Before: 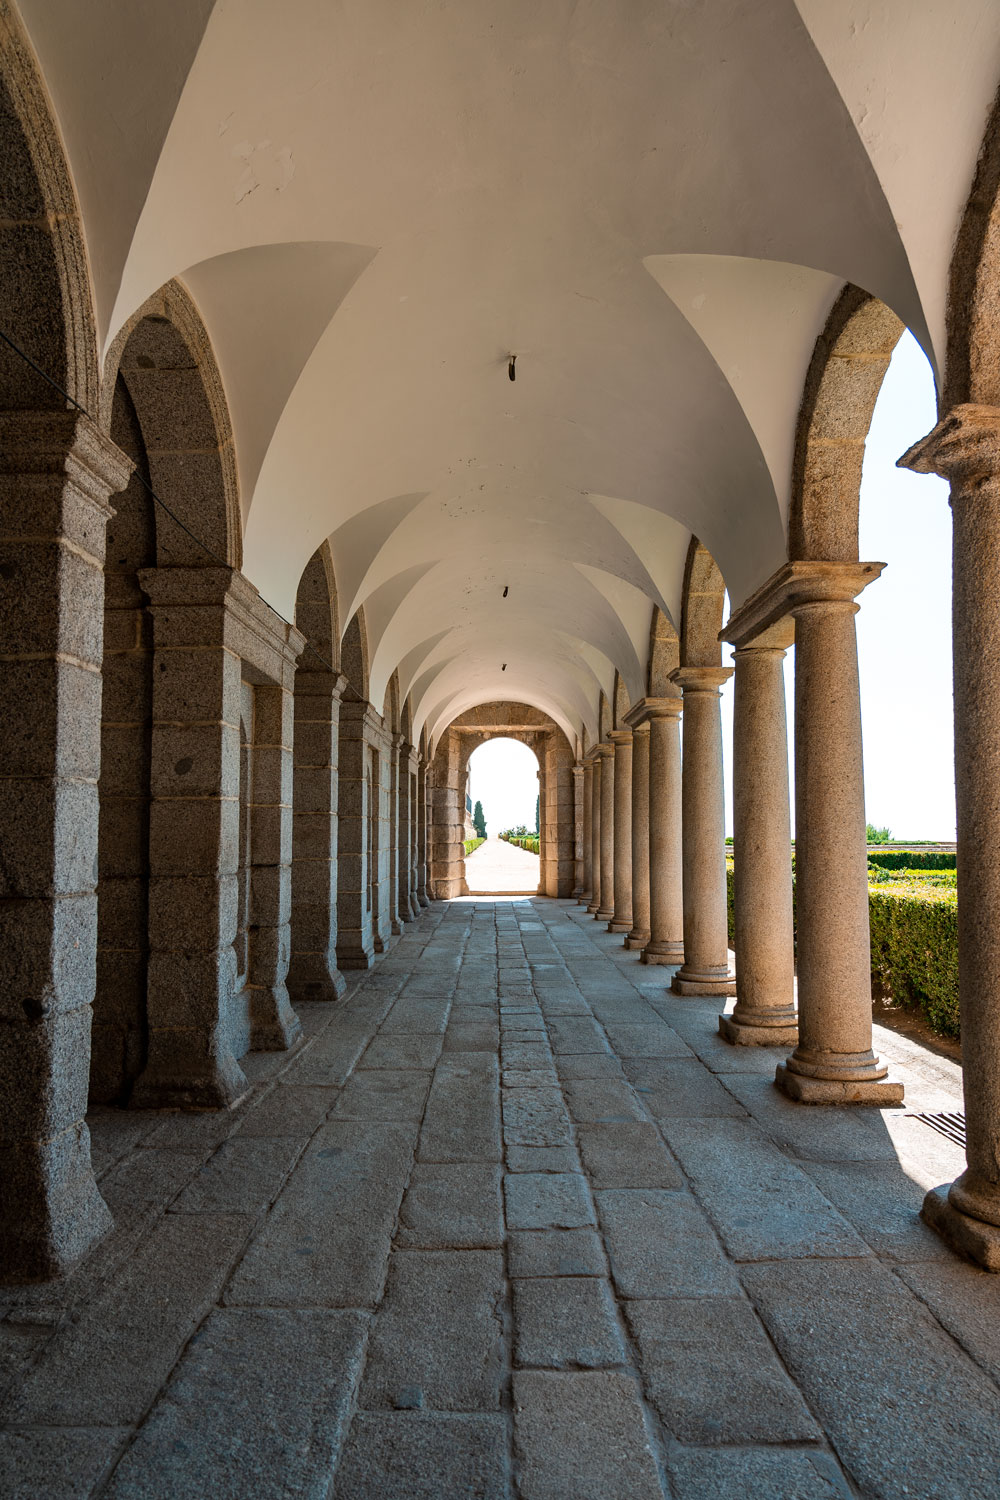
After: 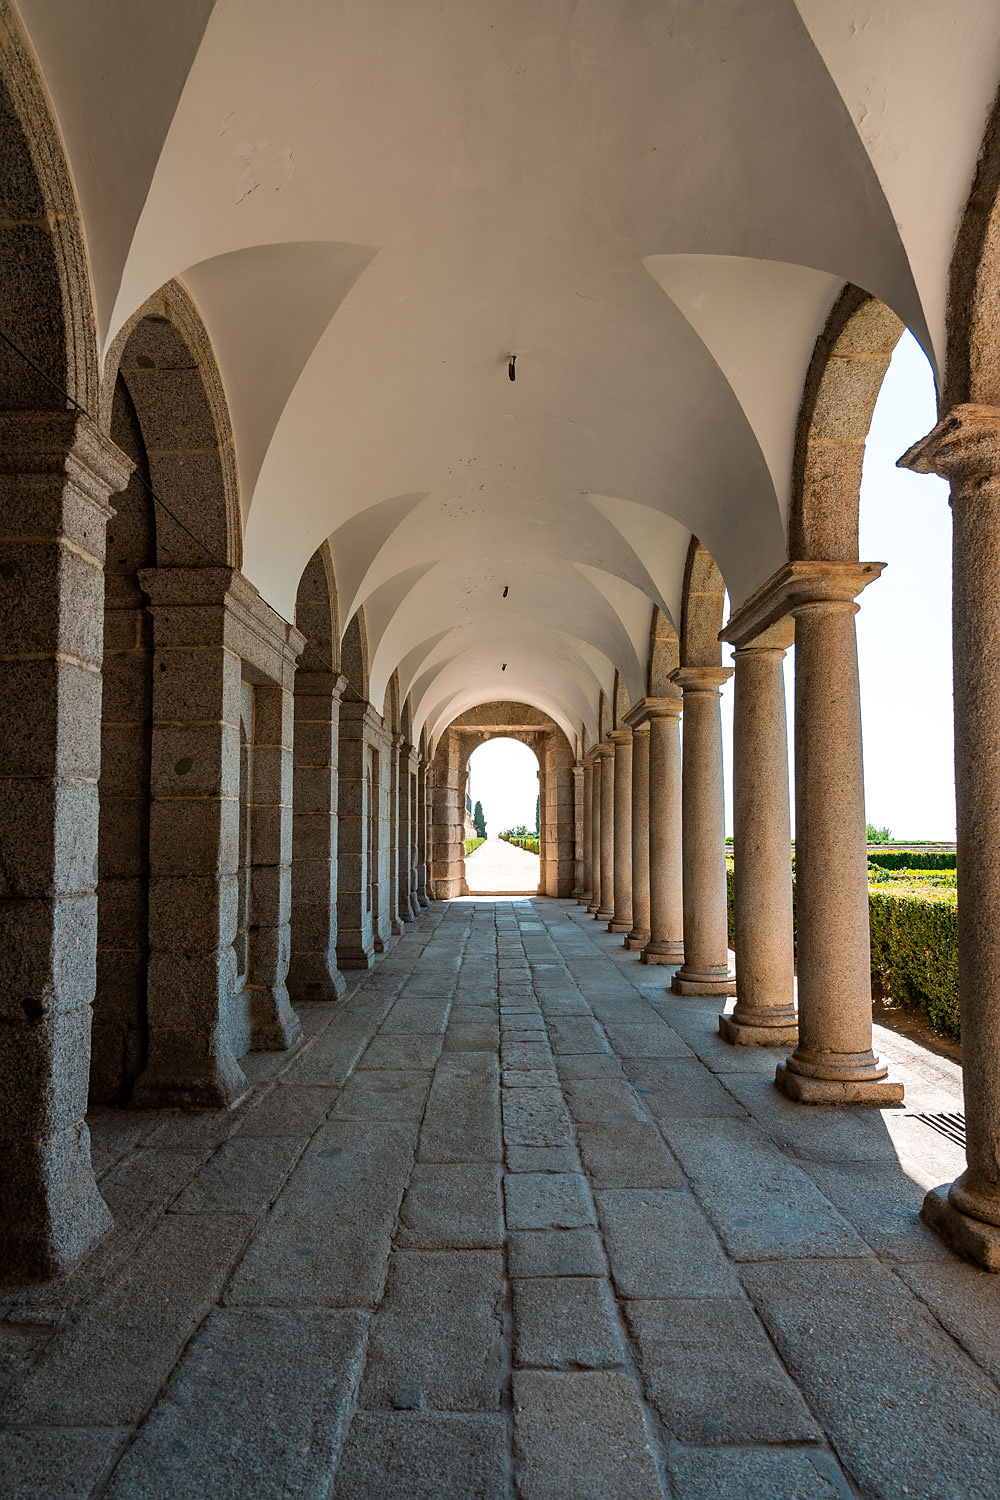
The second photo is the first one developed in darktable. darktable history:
sharpen: radius 1.035, threshold 0.939
